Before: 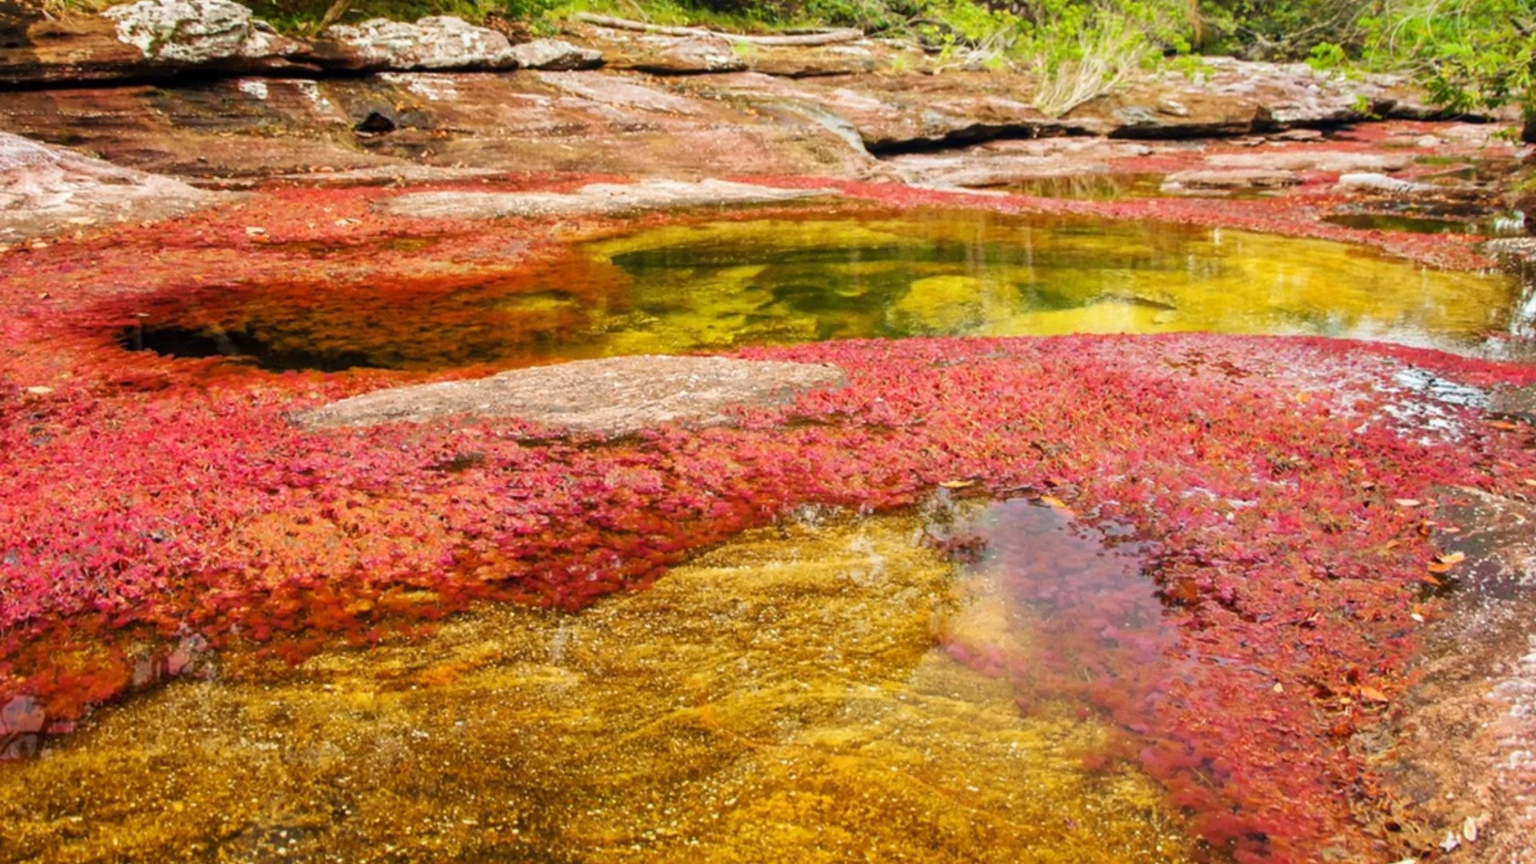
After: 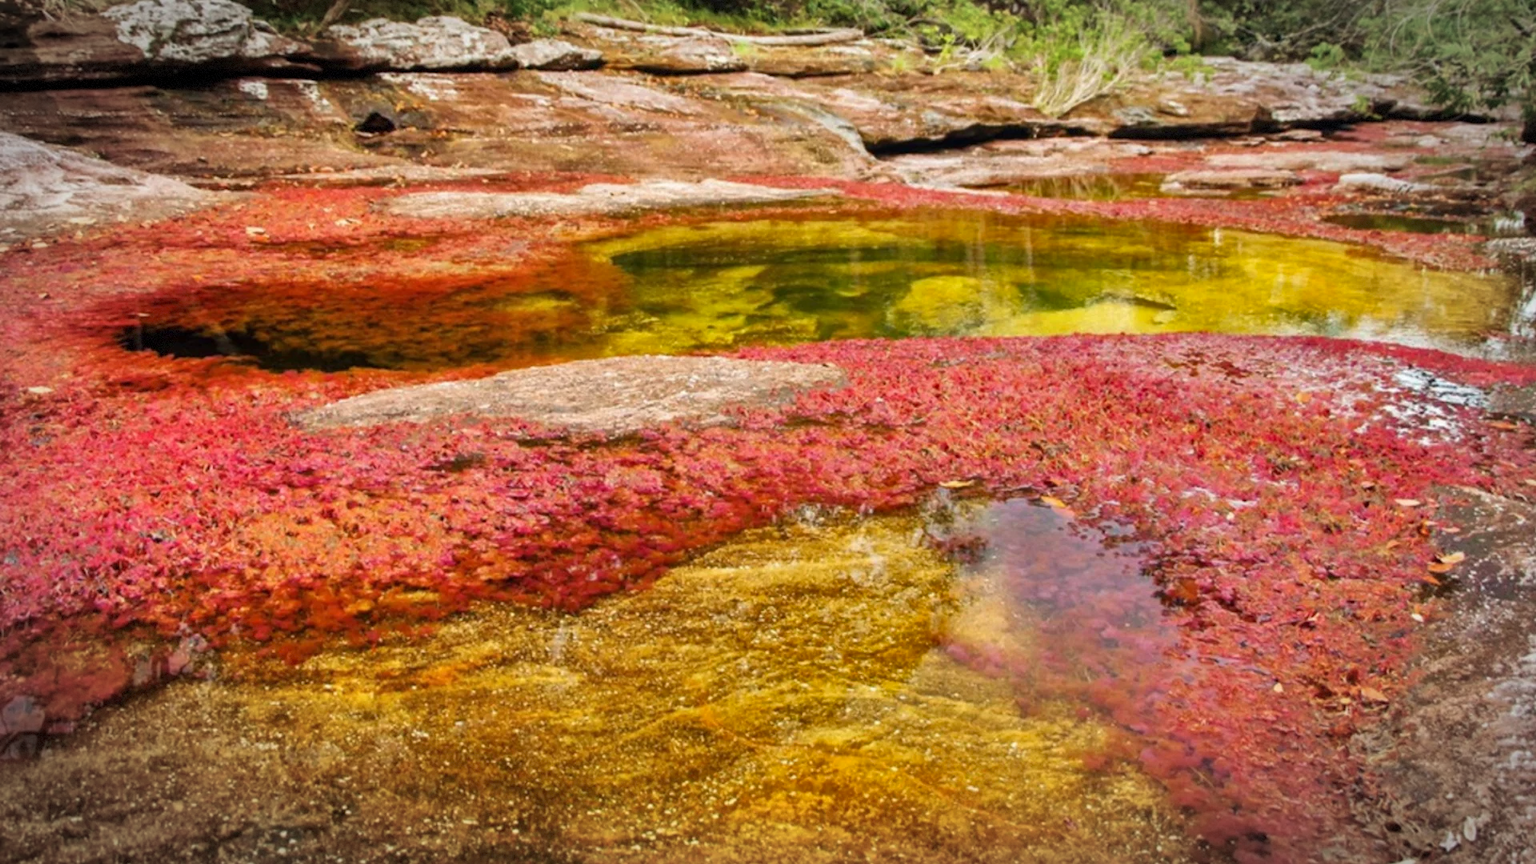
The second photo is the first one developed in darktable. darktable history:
vignetting: automatic ratio true, dithering 8-bit output
shadows and highlights: shadows 24.61, highlights -78.13, soften with gaussian
